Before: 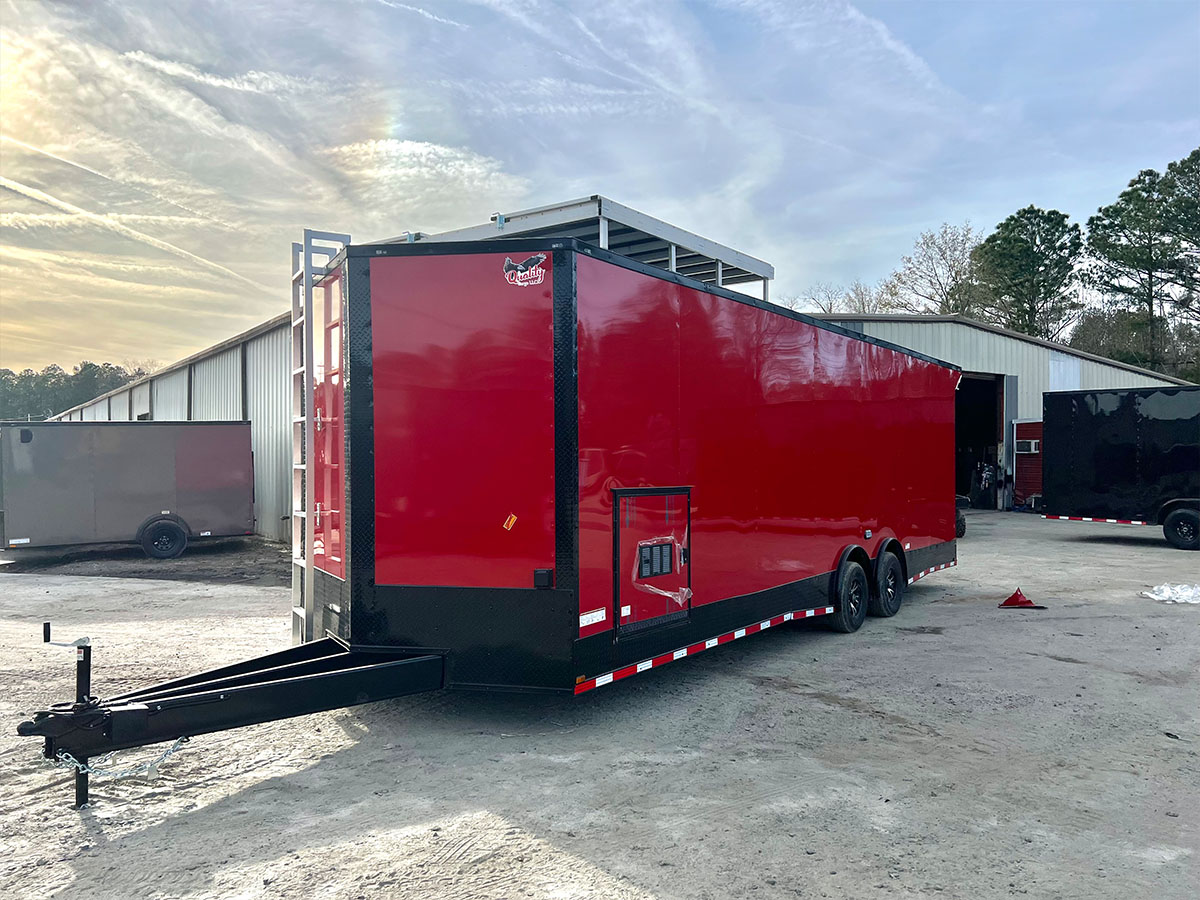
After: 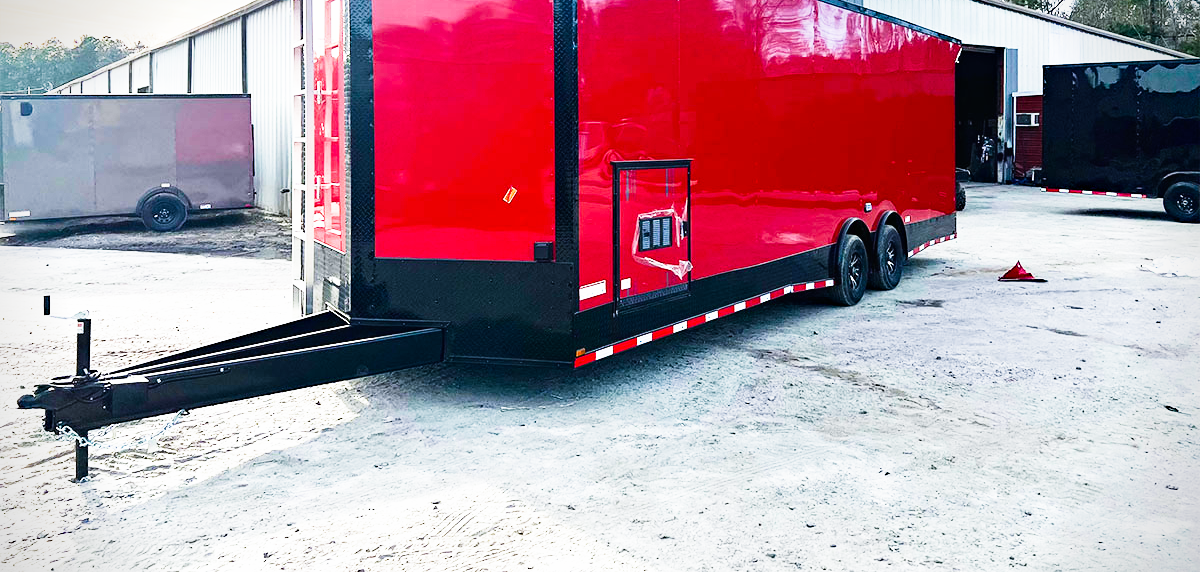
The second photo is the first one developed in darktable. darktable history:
sigmoid: contrast 1.86, skew 0.35
crop and rotate: top 36.435%
exposure: black level correction -0.002, exposure 1.35 EV, compensate highlight preservation false
white balance: red 0.983, blue 1.036
haze removal: compatibility mode true, adaptive false
vignetting: fall-off start 88.53%, fall-off radius 44.2%, saturation 0.376, width/height ratio 1.161
